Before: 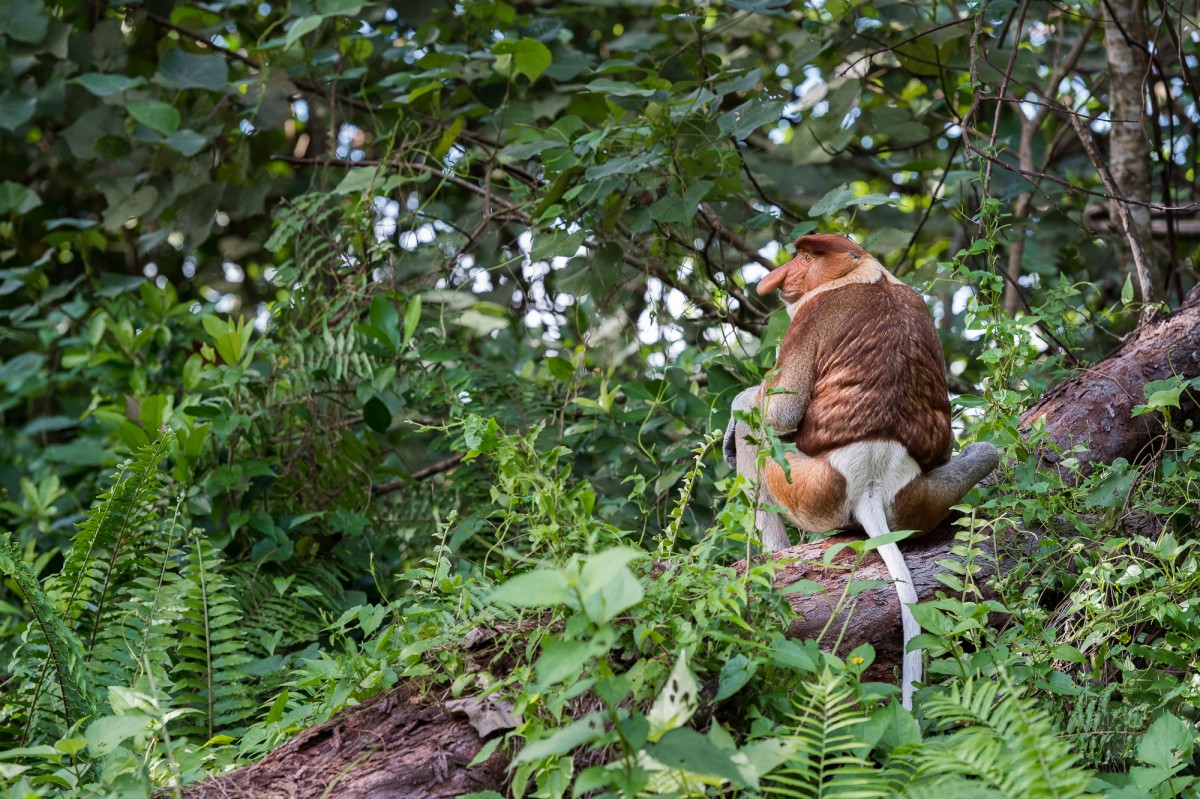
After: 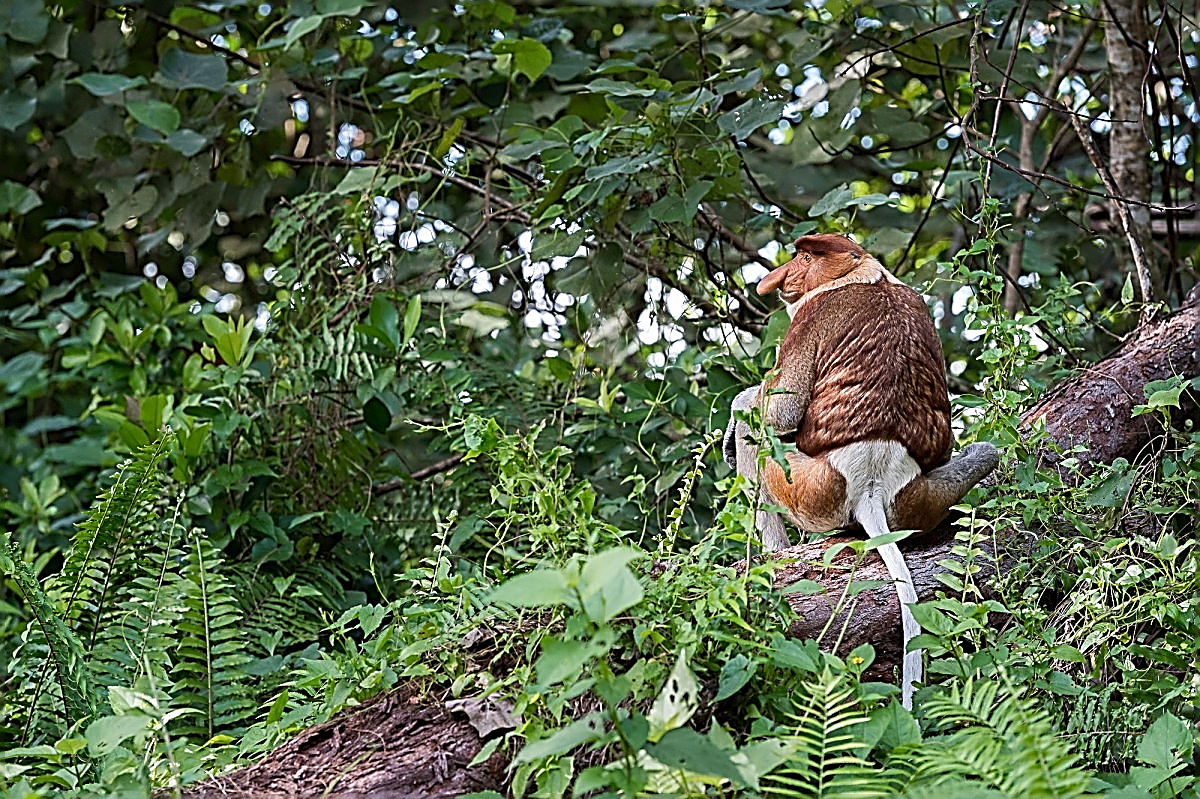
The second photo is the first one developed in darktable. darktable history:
sharpen: amount 1.985
